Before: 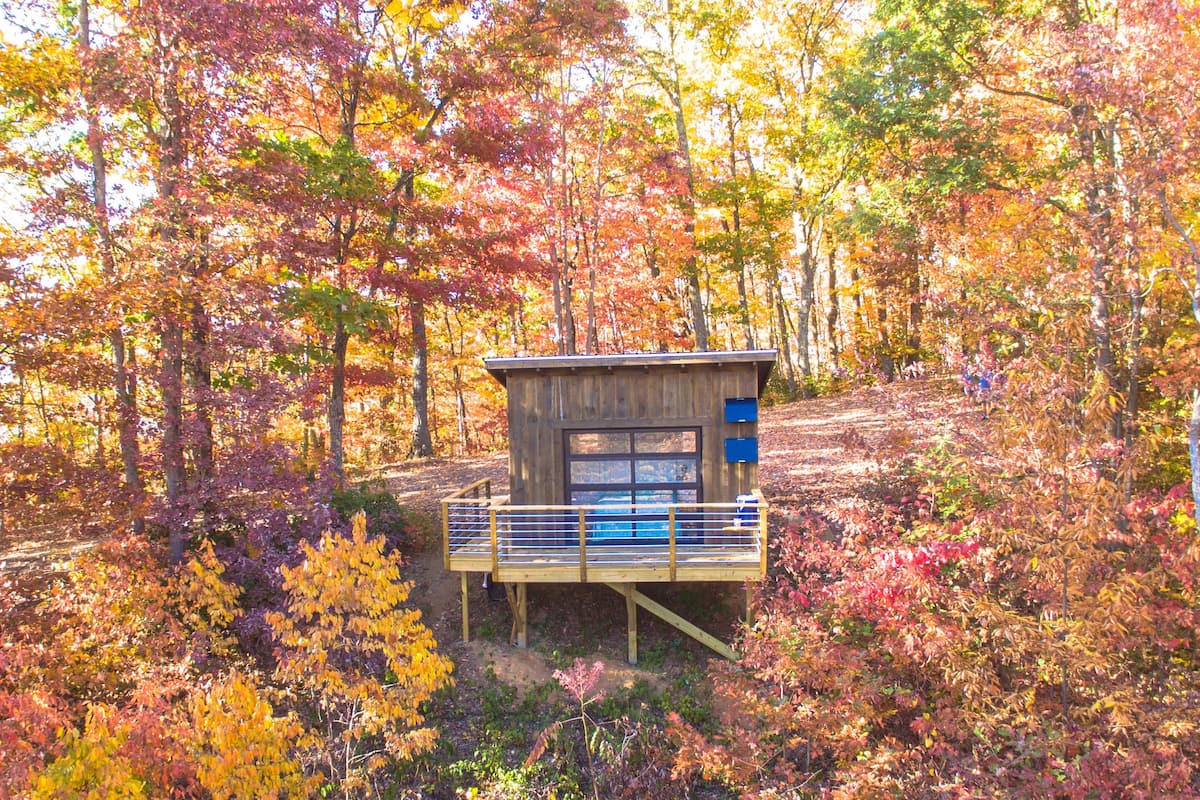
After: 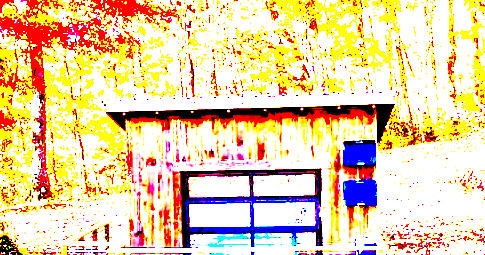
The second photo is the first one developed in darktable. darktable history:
crop: left 31.751%, top 32.172%, right 27.8%, bottom 35.83%
exposure: black level correction 0.1, exposure 3 EV, compensate highlight preservation false
